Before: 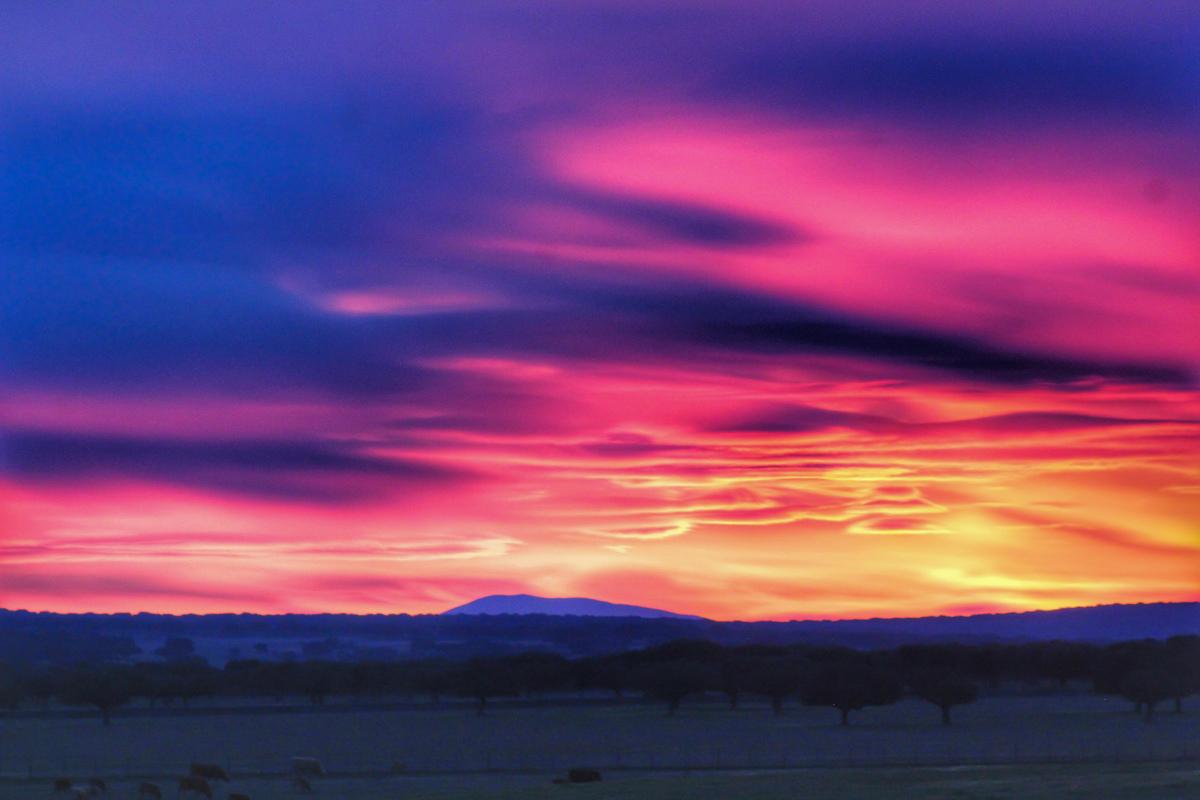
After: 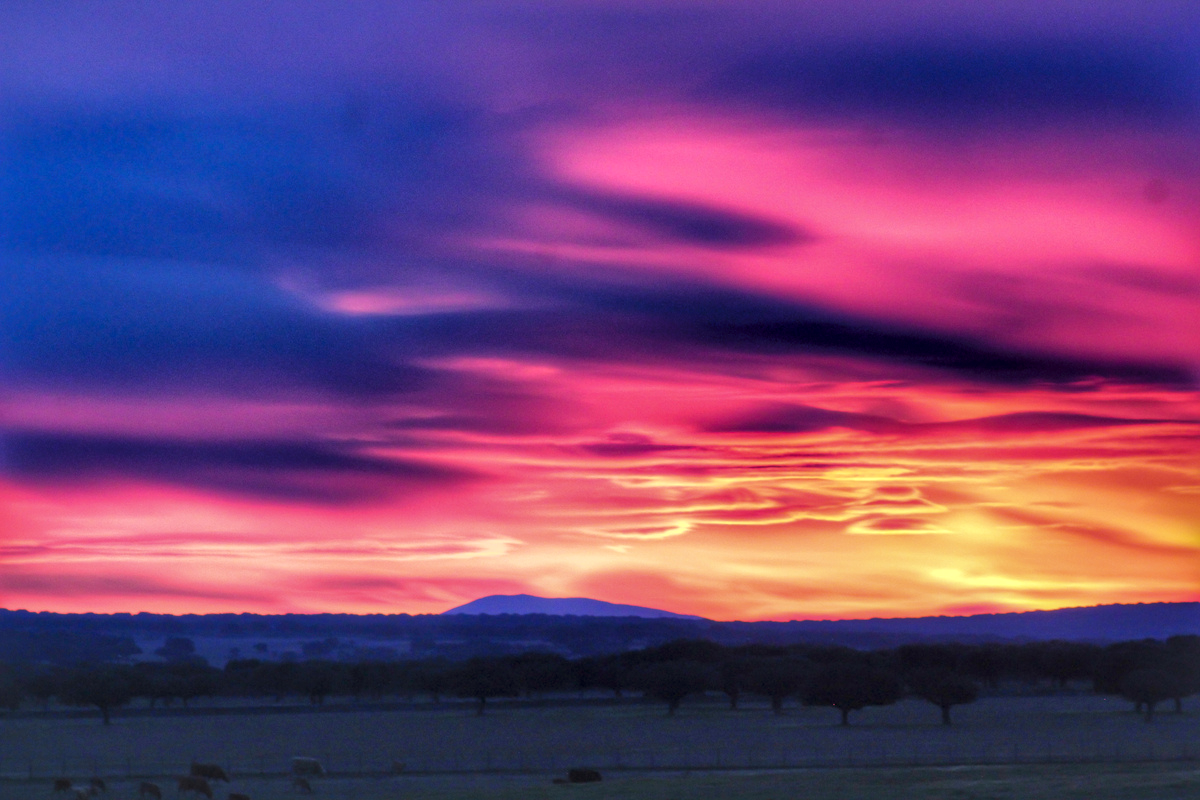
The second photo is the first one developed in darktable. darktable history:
local contrast: mode bilateral grid, contrast 21, coarseness 50, detail 147%, midtone range 0.2
